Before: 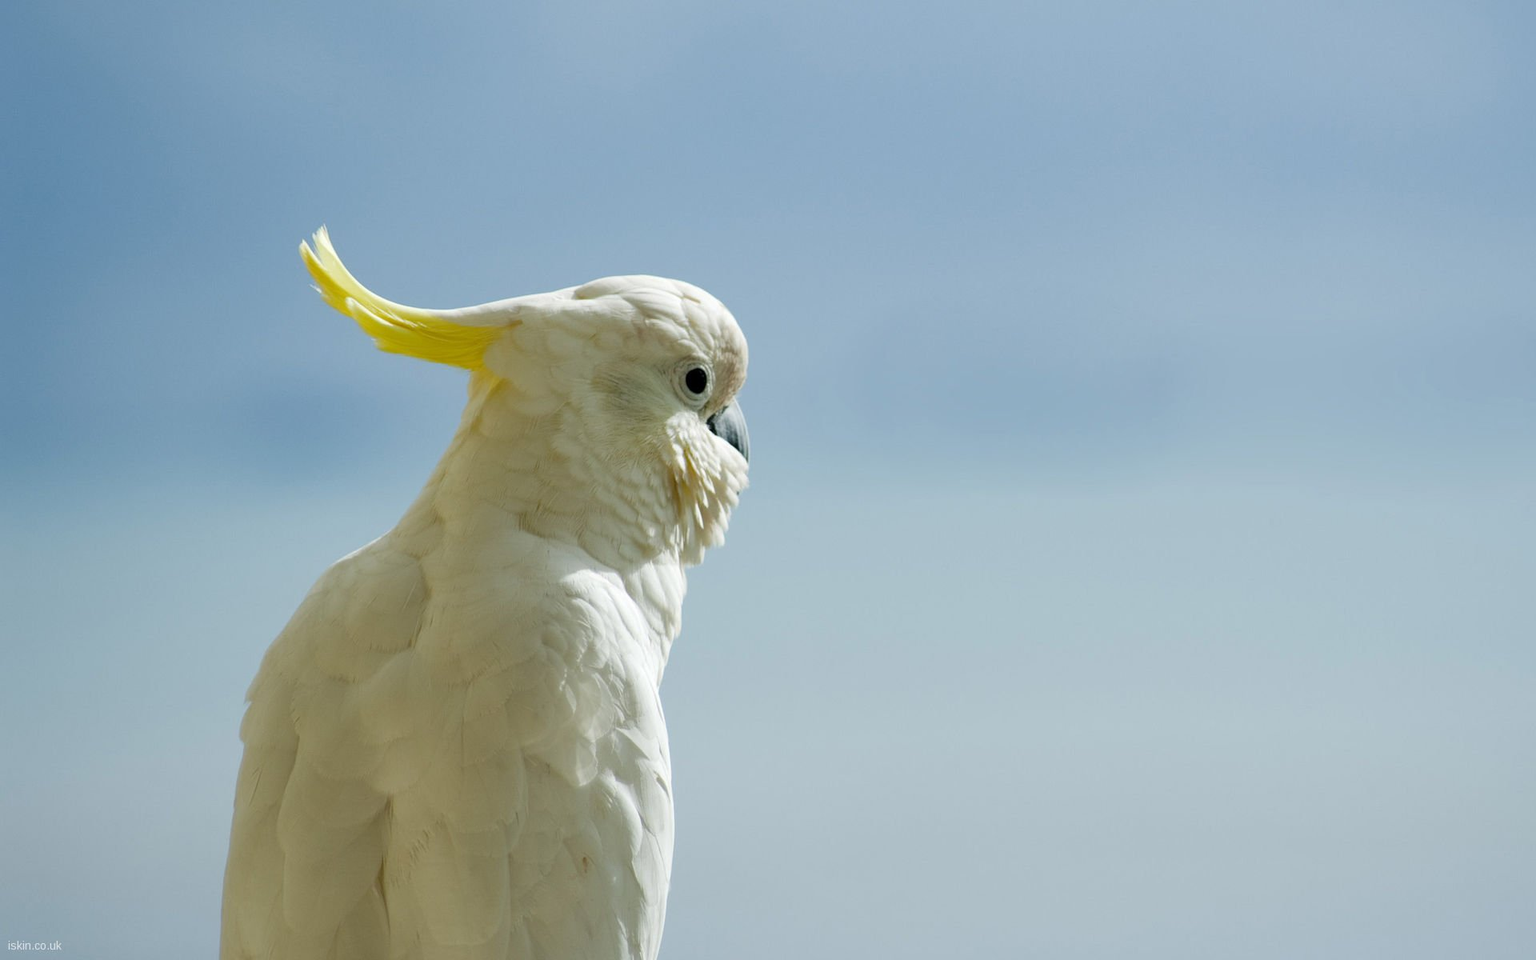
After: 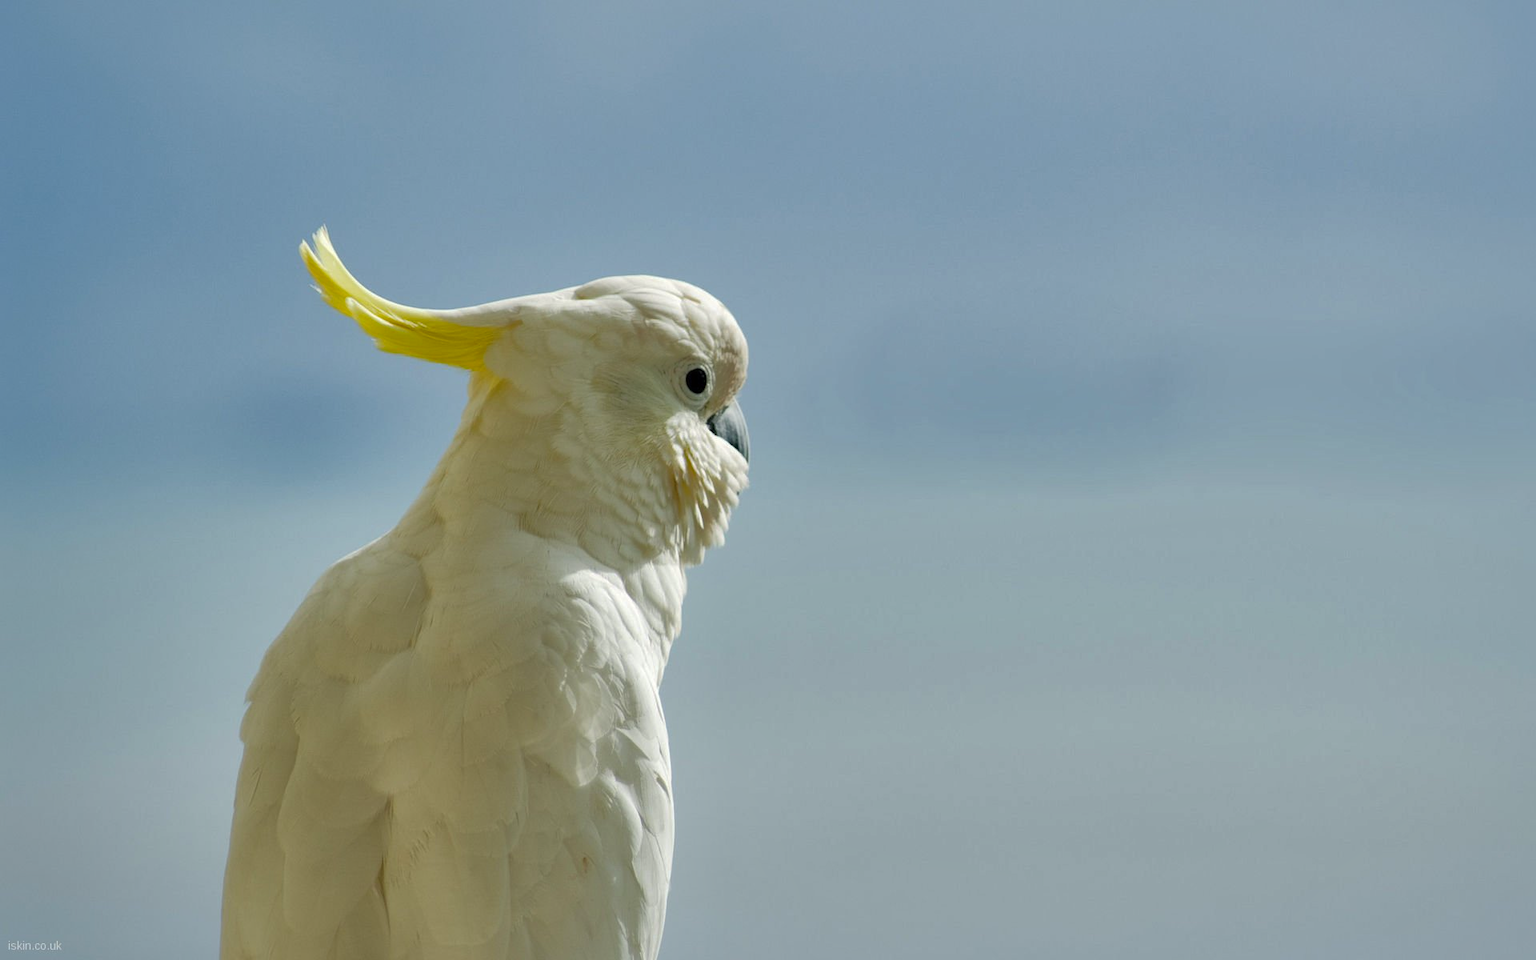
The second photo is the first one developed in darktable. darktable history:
shadows and highlights: shadows 39.75, highlights -60.1
color correction: highlights b* 2.93
